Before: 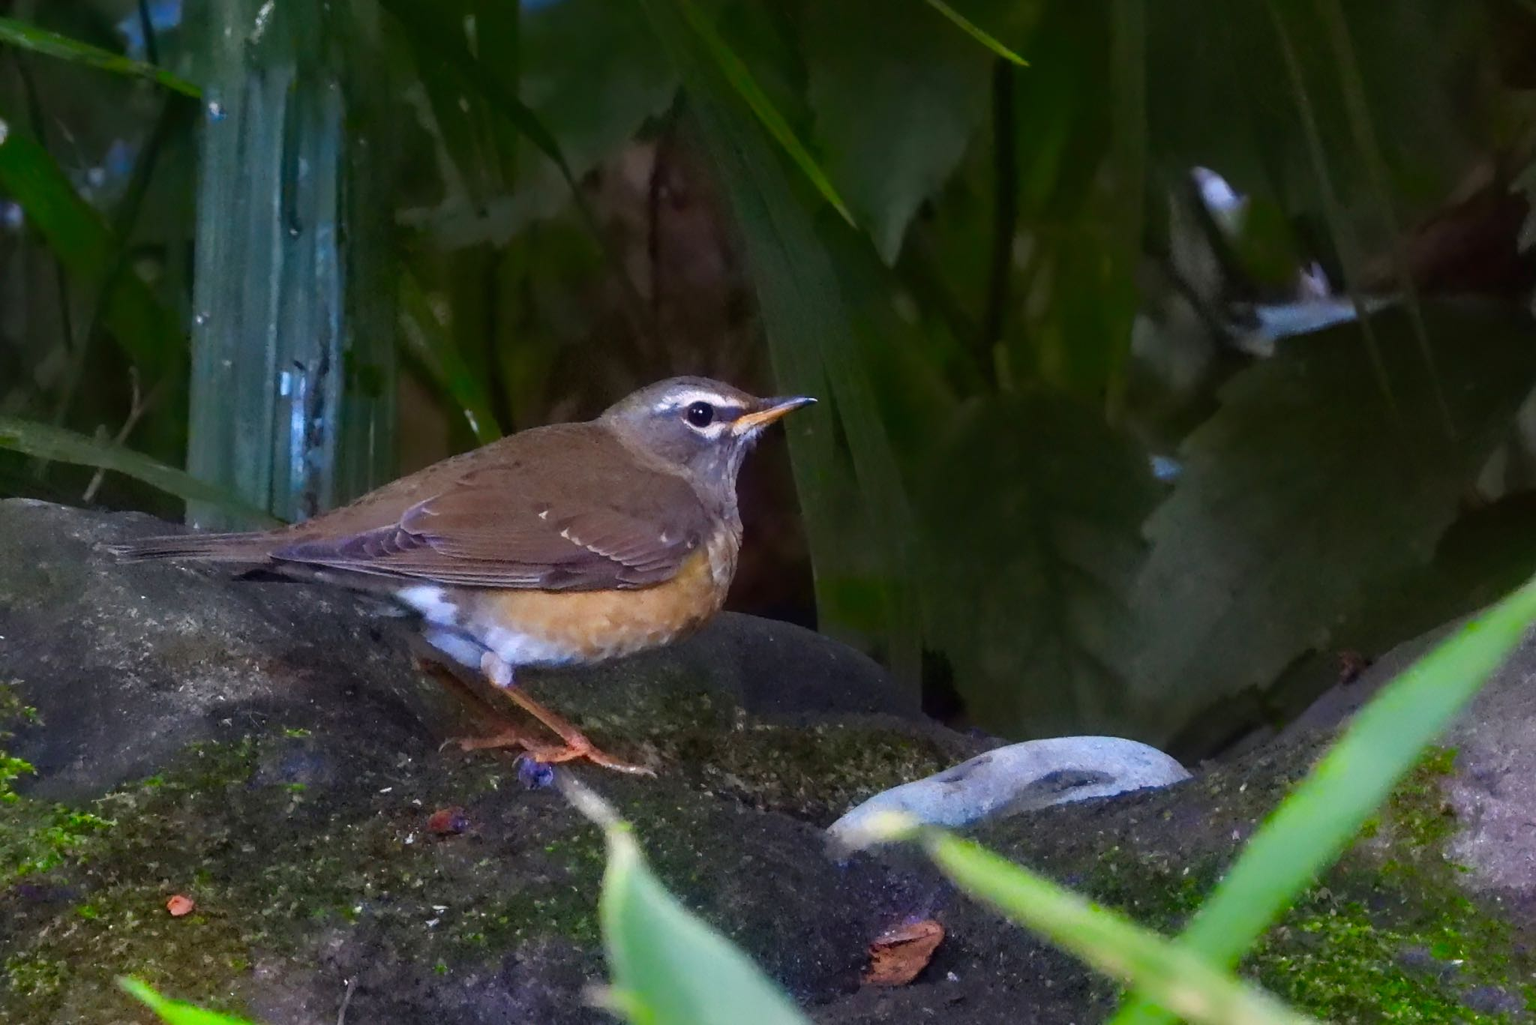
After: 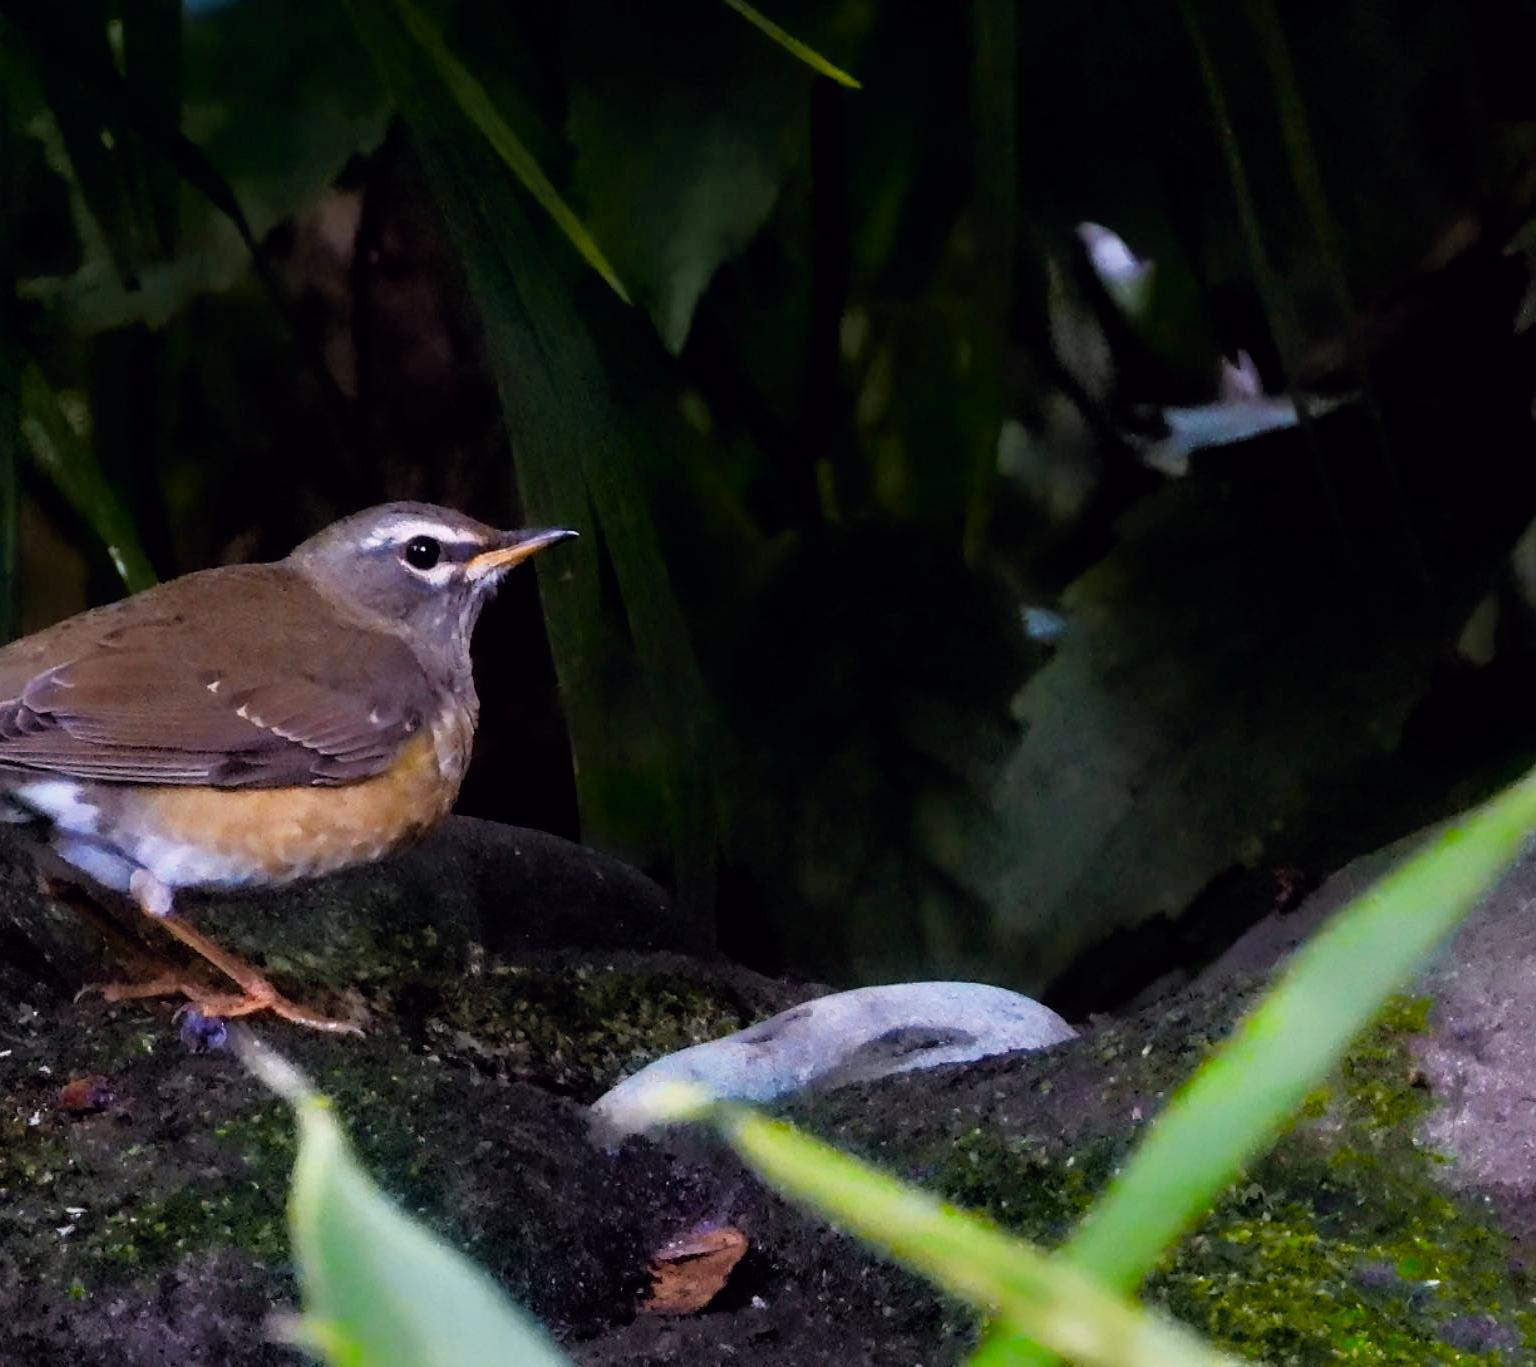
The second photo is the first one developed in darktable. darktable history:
filmic rgb: black relative exposure -5.07 EV, white relative exposure 3.18 EV, hardness 3.46, contrast 1.188, highlights saturation mix -49.51%, iterations of high-quality reconstruction 0
exposure: black level correction 0.001, exposure 0.143 EV, compensate highlight preservation false
tone curve: curves: ch0 [(0, 0) (0.15, 0.17) (0.452, 0.437) (0.611, 0.588) (0.751, 0.749) (1, 1)]; ch1 [(0, 0) (0.325, 0.327) (0.413, 0.442) (0.475, 0.467) (0.512, 0.522) (0.541, 0.55) (0.617, 0.612) (0.695, 0.697) (1, 1)]; ch2 [(0, 0) (0.386, 0.397) (0.452, 0.459) (0.505, 0.498) (0.536, 0.546) (0.574, 0.571) (0.633, 0.653) (1, 1)], color space Lab, independent channels, preserve colors none
crop and rotate: left 24.98%
